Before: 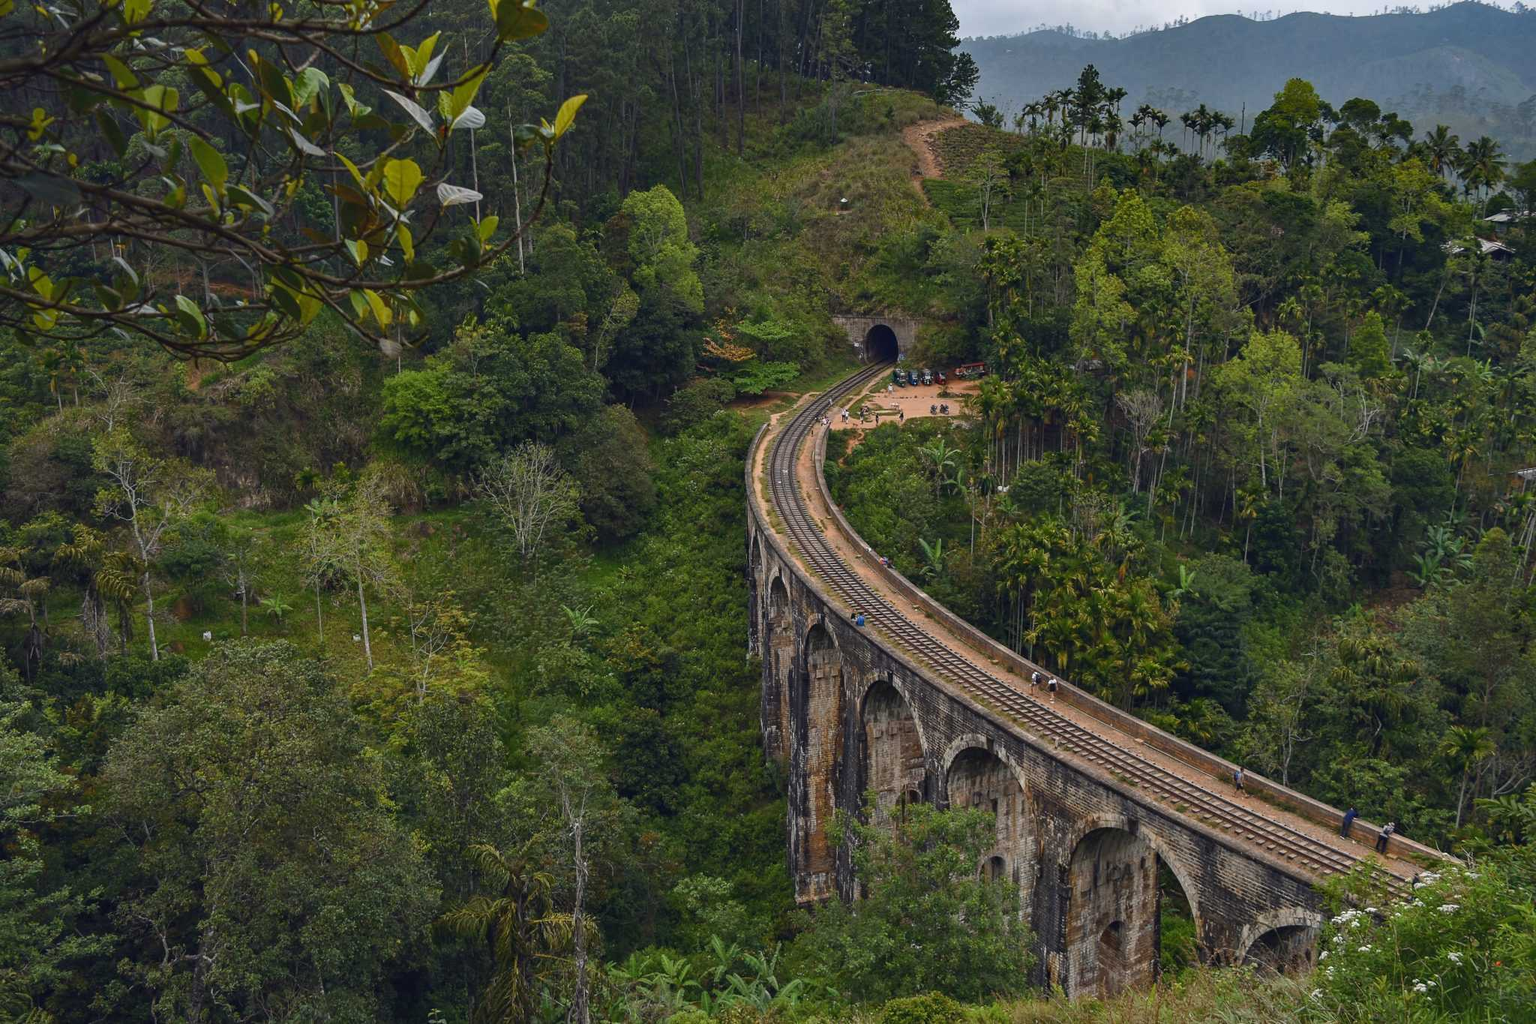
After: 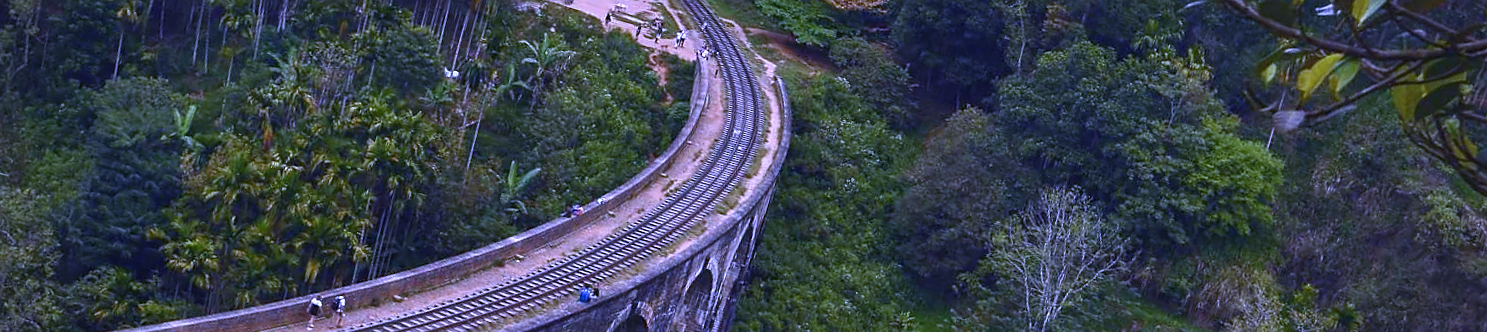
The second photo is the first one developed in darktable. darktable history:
color balance rgb: shadows lift › chroma 1%, shadows lift › hue 28.8°, power › hue 60°, highlights gain › chroma 1%, highlights gain › hue 60°, global offset › luminance 0.25%, perceptual saturation grading › highlights -20%, perceptual saturation grading › shadows 20%, perceptual brilliance grading › highlights 10%, perceptual brilliance grading › shadows -5%, global vibrance 19.67%
vignetting: fall-off radius 60.92%
white balance: red 0.98, blue 1.61
contrast brightness saturation: saturation -0.1
sharpen: radius 1.458, amount 0.398, threshold 1.271
color calibration: x 0.372, y 0.386, temperature 4283.97 K
crop and rotate: angle 16.12°, top 30.835%, bottom 35.653%
